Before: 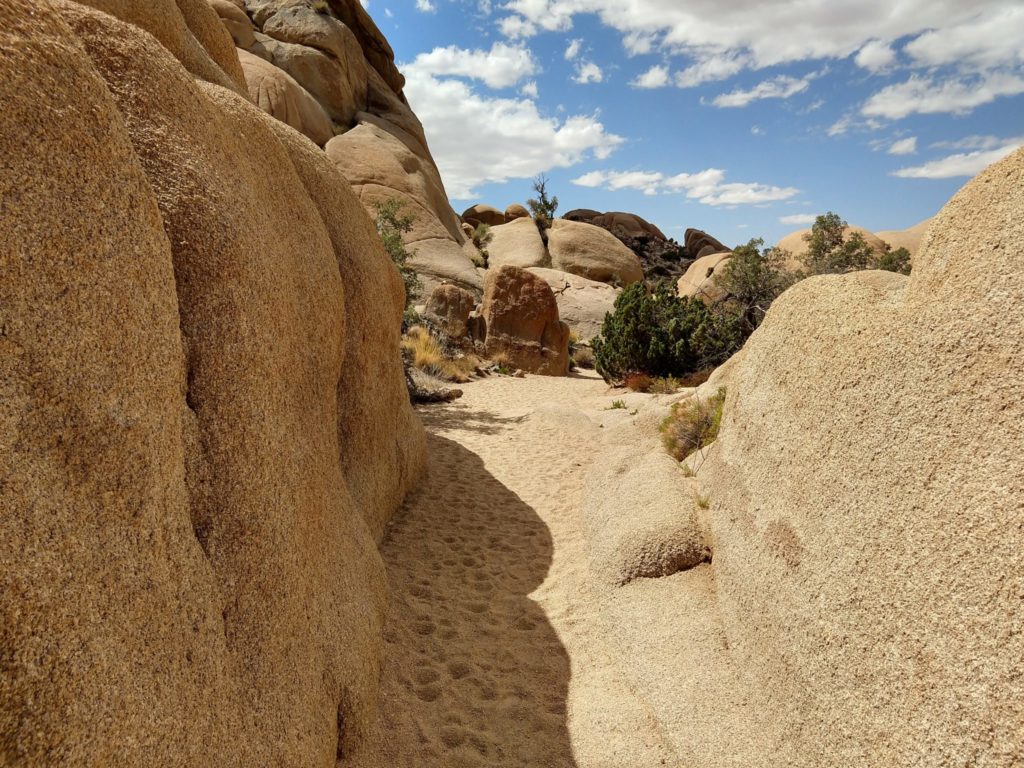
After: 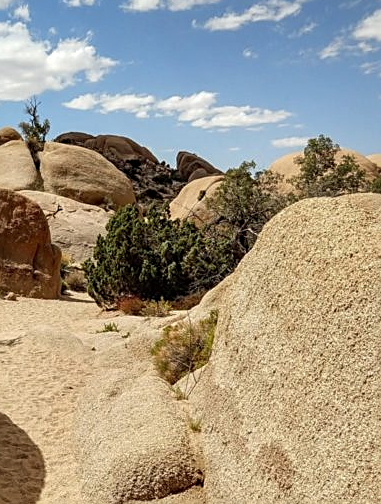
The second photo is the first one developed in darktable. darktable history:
local contrast: on, module defaults
crop and rotate: left 49.617%, top 10.093%, right 13.098%, bottom 24.214%
sharpen: on, module defaults
